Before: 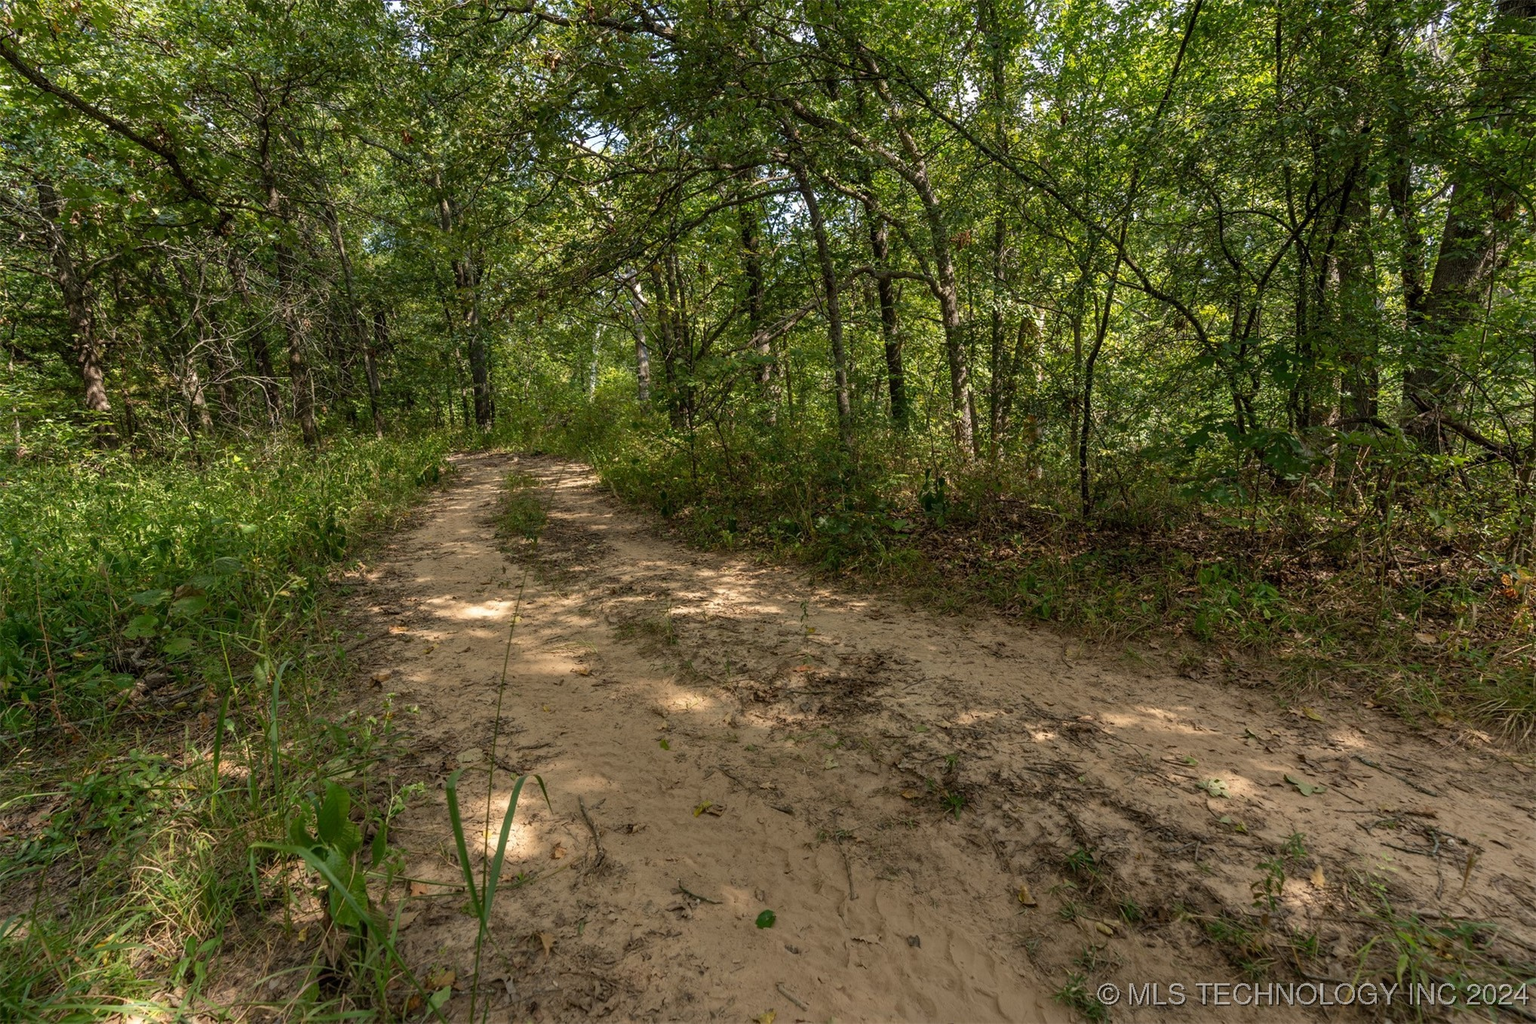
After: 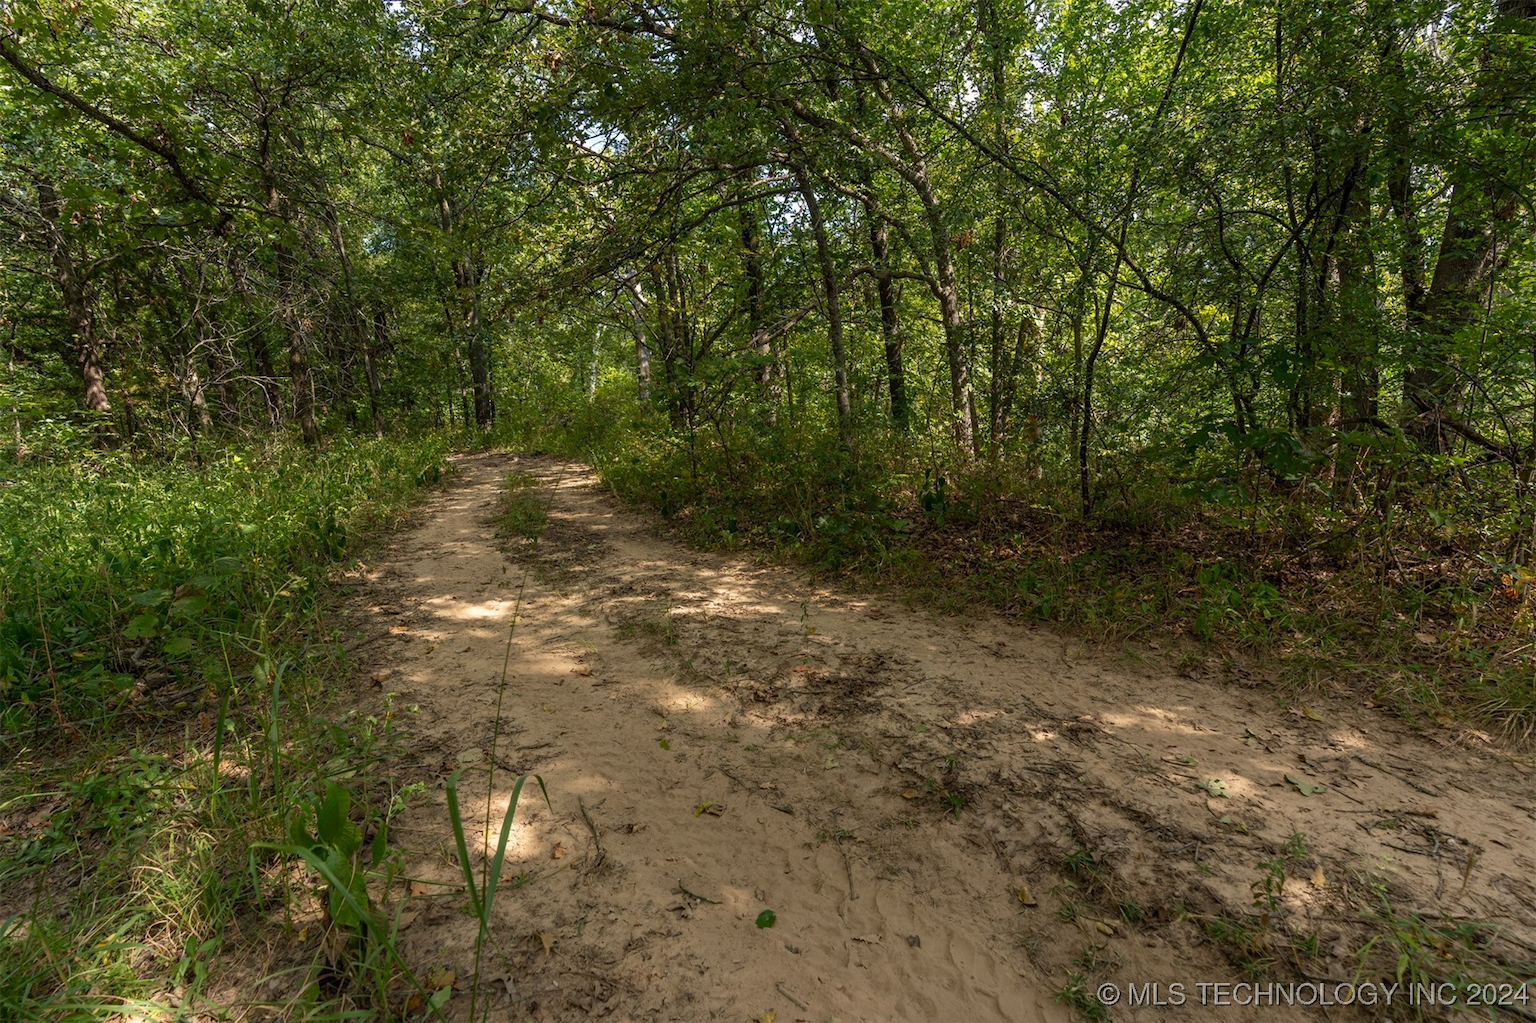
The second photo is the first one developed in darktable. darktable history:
shadows and highlights: shadows -41.45, highlights 62.83, soften with gaussian
